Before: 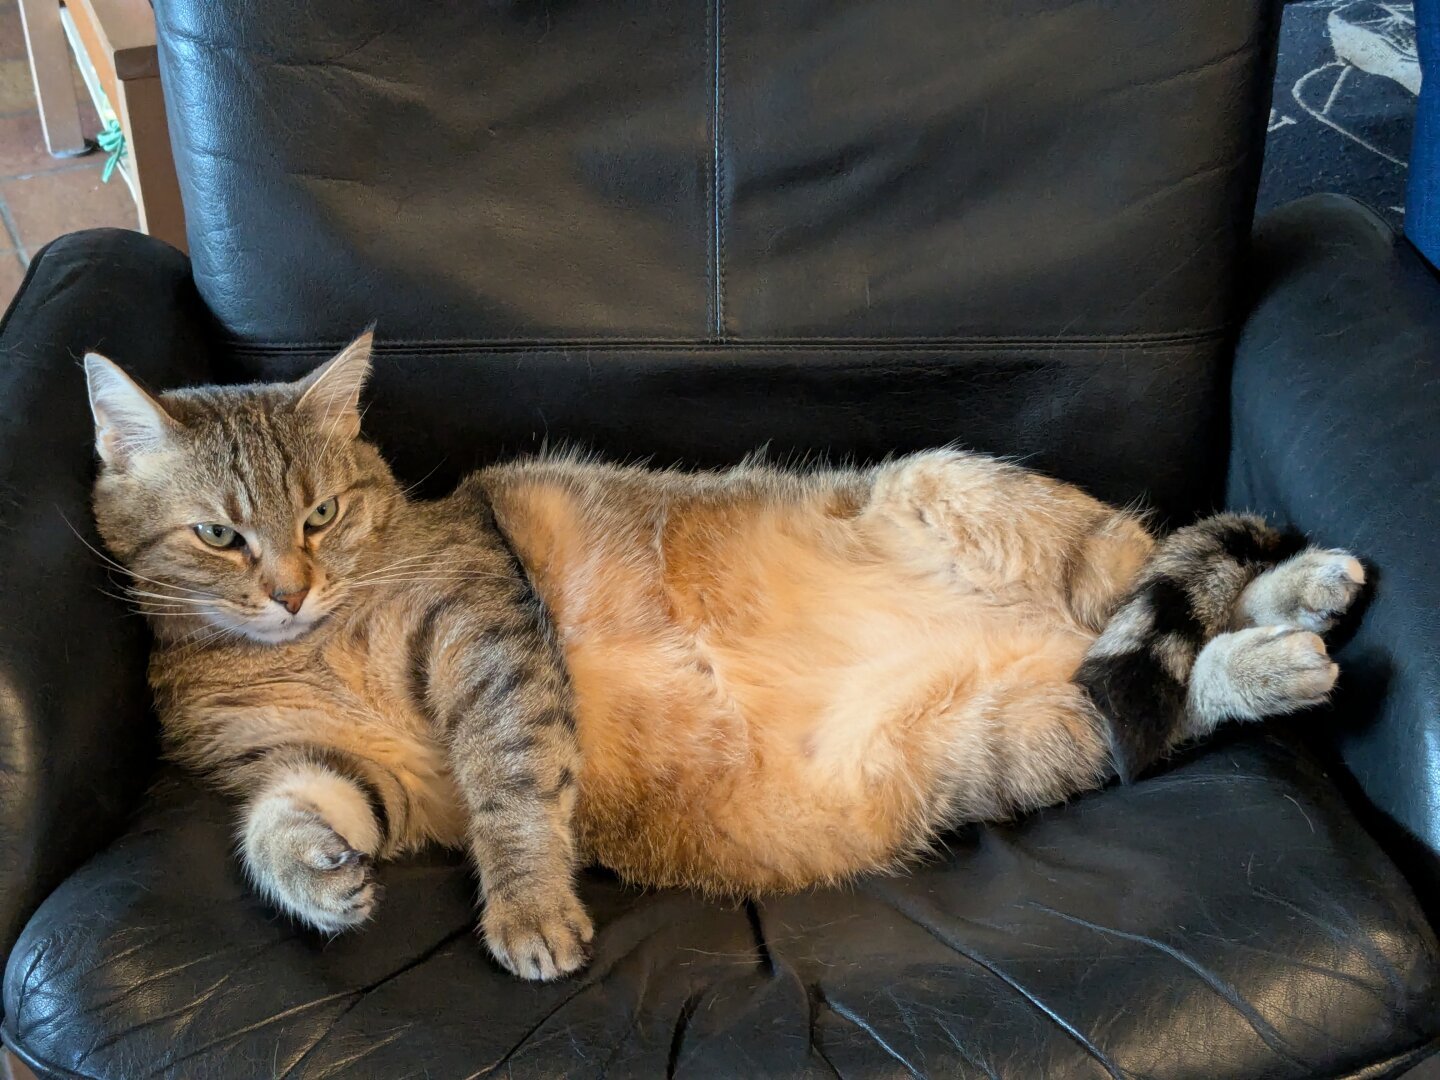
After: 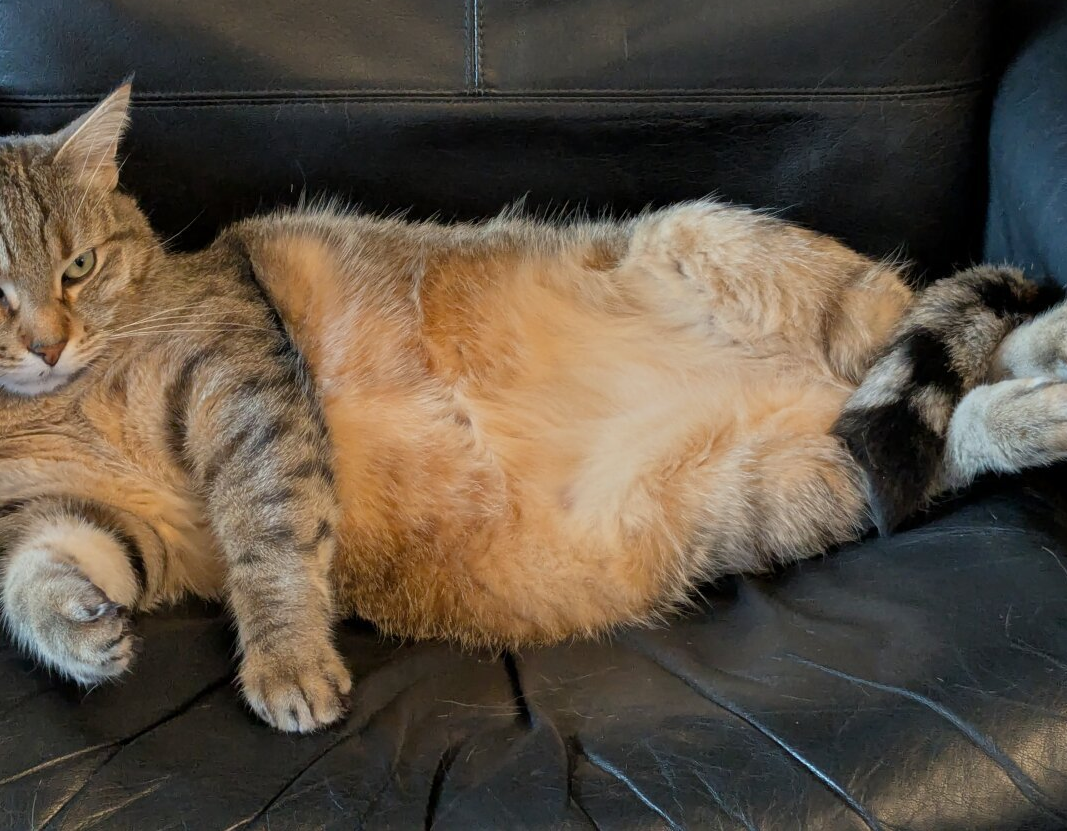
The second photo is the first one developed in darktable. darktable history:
tone equalizer: -8 EV -0.001 EV, -7 EV 0.005 EV, -6 EV -0.013 EV, -5 EV 0.015 EV, -4 EV -0.008 EV, -3 EV 0.019 EV, -2 EV -0.09 EV, -1 EV -0.273 EV, +0 EV -0.557 EV, smoothing 1
crop: left 16.825%, top 22.998%, right 9.034%
